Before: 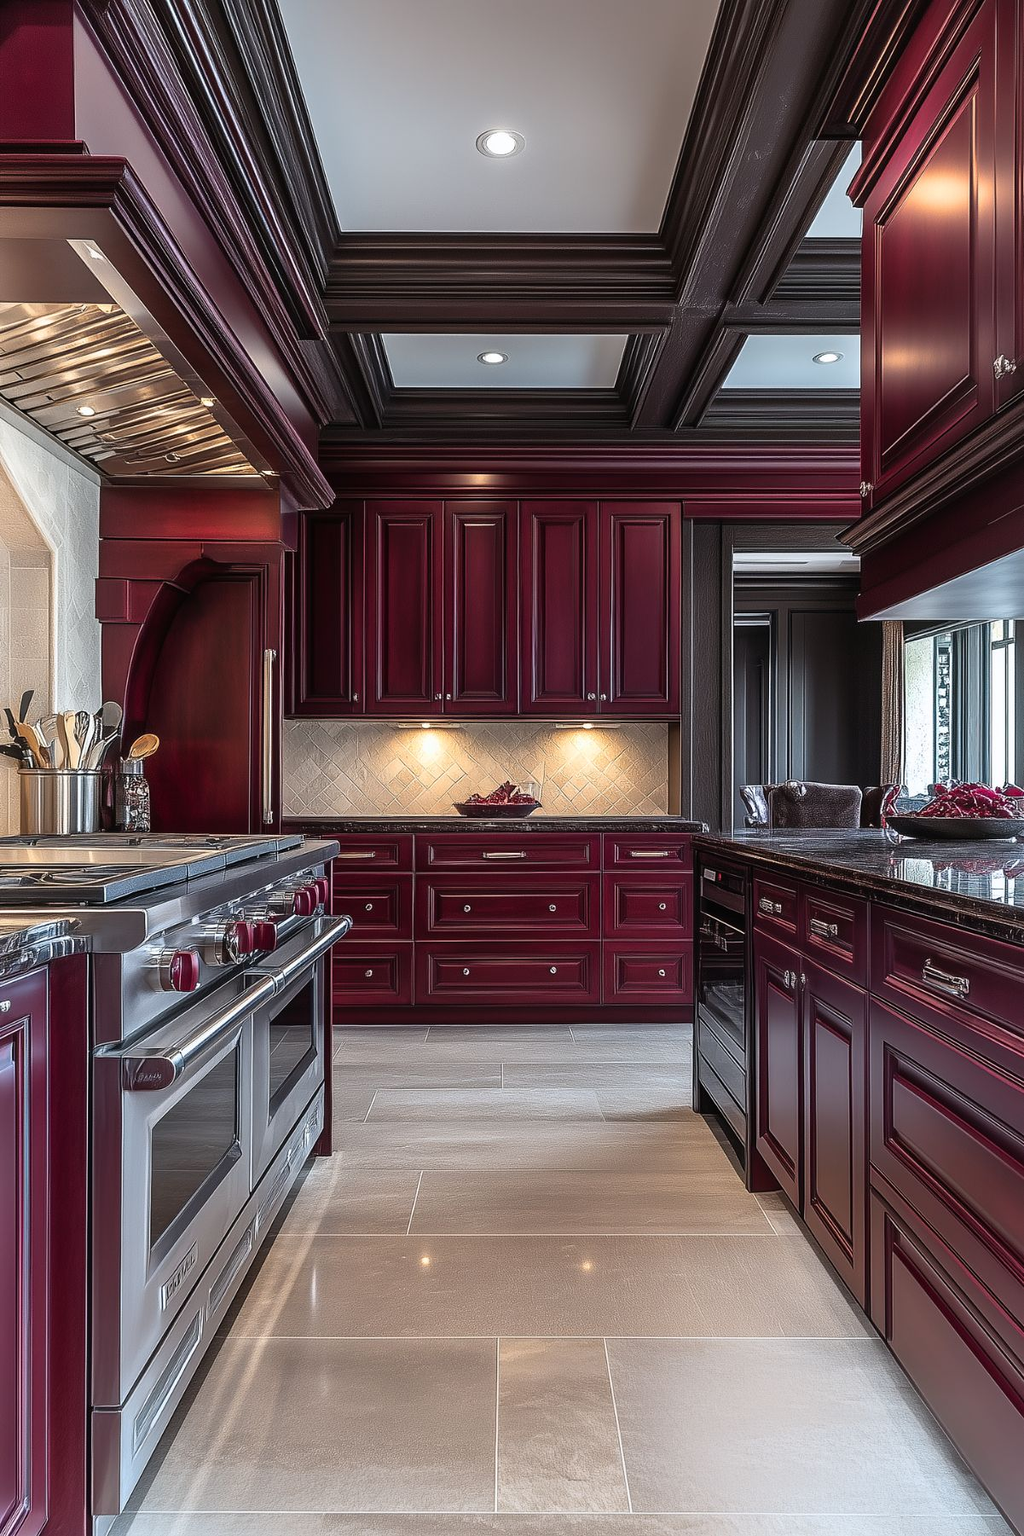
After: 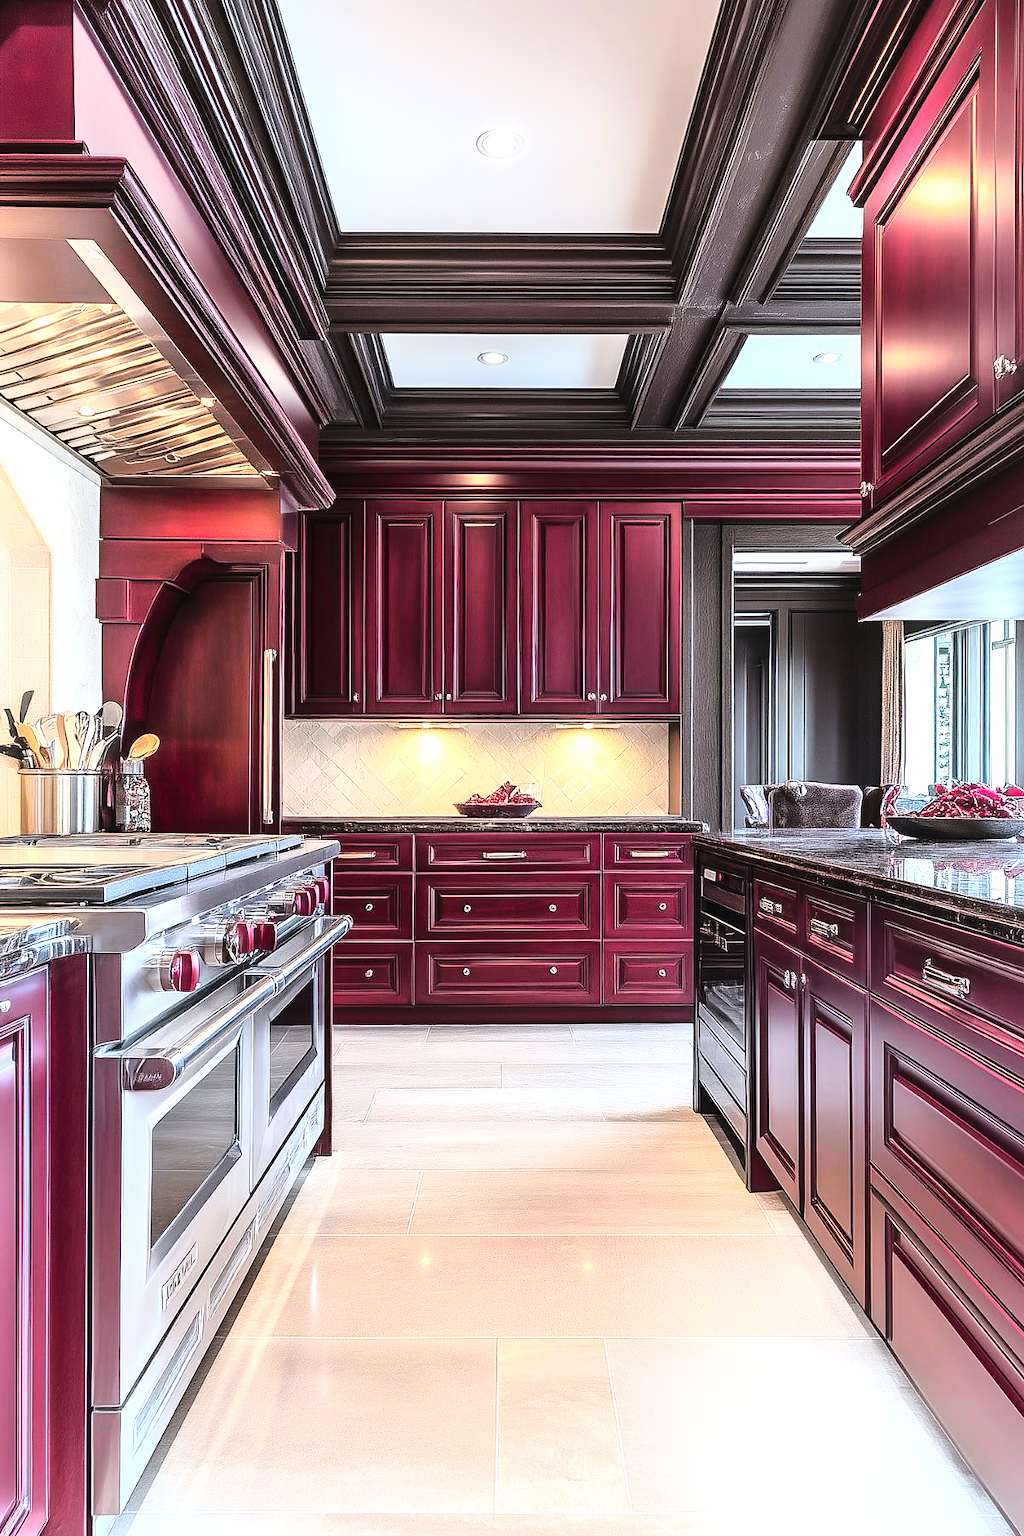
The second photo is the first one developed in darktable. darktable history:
exposure: exposure 0.95 EV, compensate highlight preservation false
base curve: curves: ch0 [(0, 0) (0.028, 0.03) (0.121, 0.232) (0.46, 0.748) (0.859, 0.968) (1, 1)]
